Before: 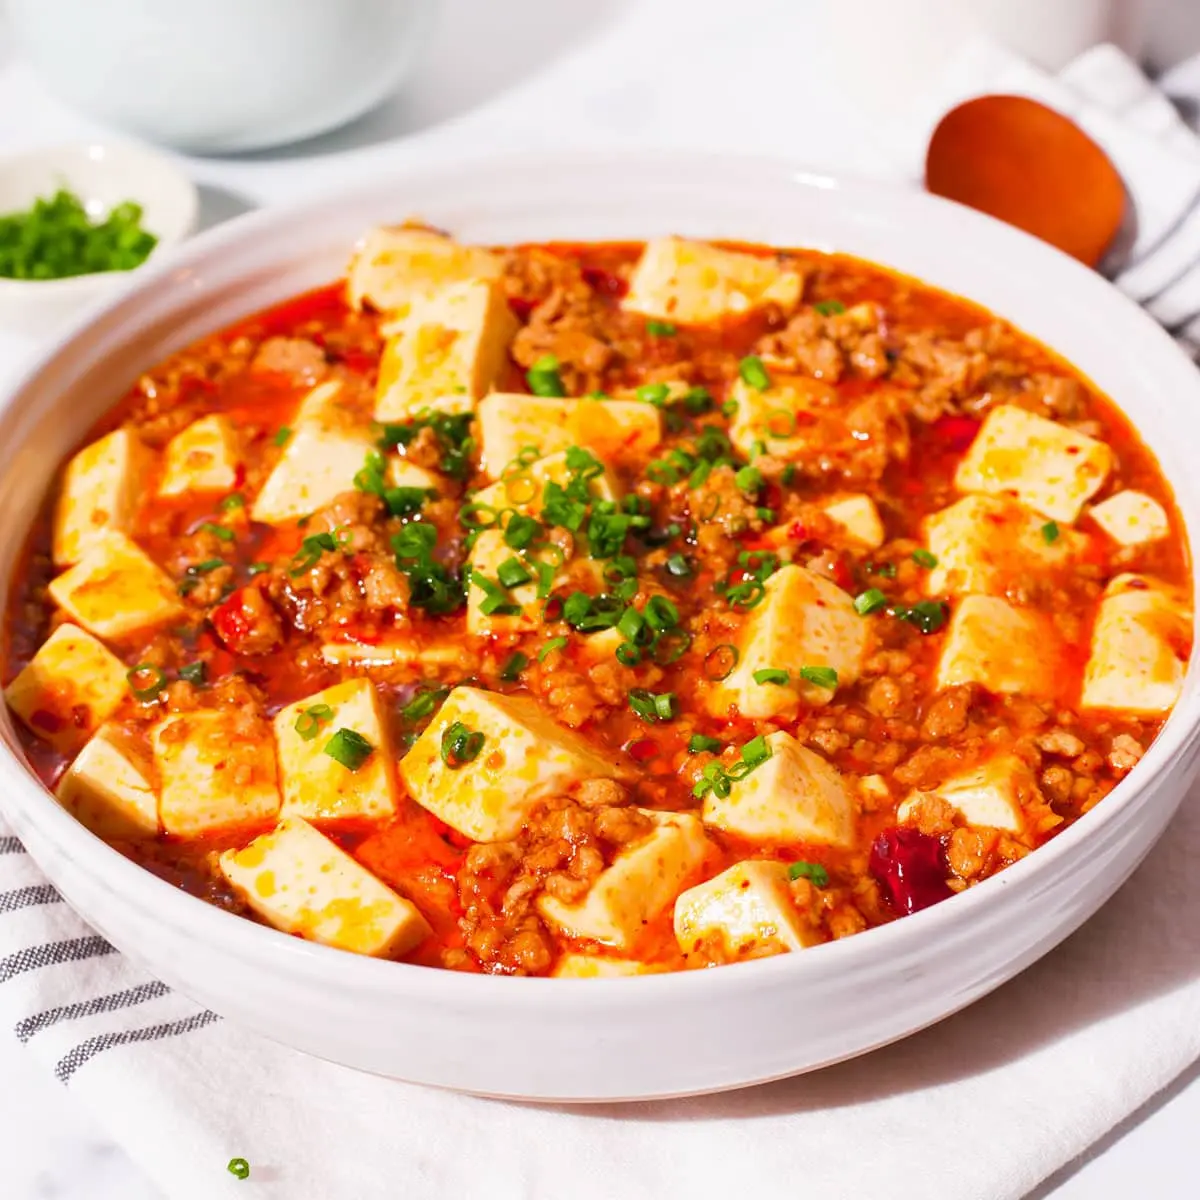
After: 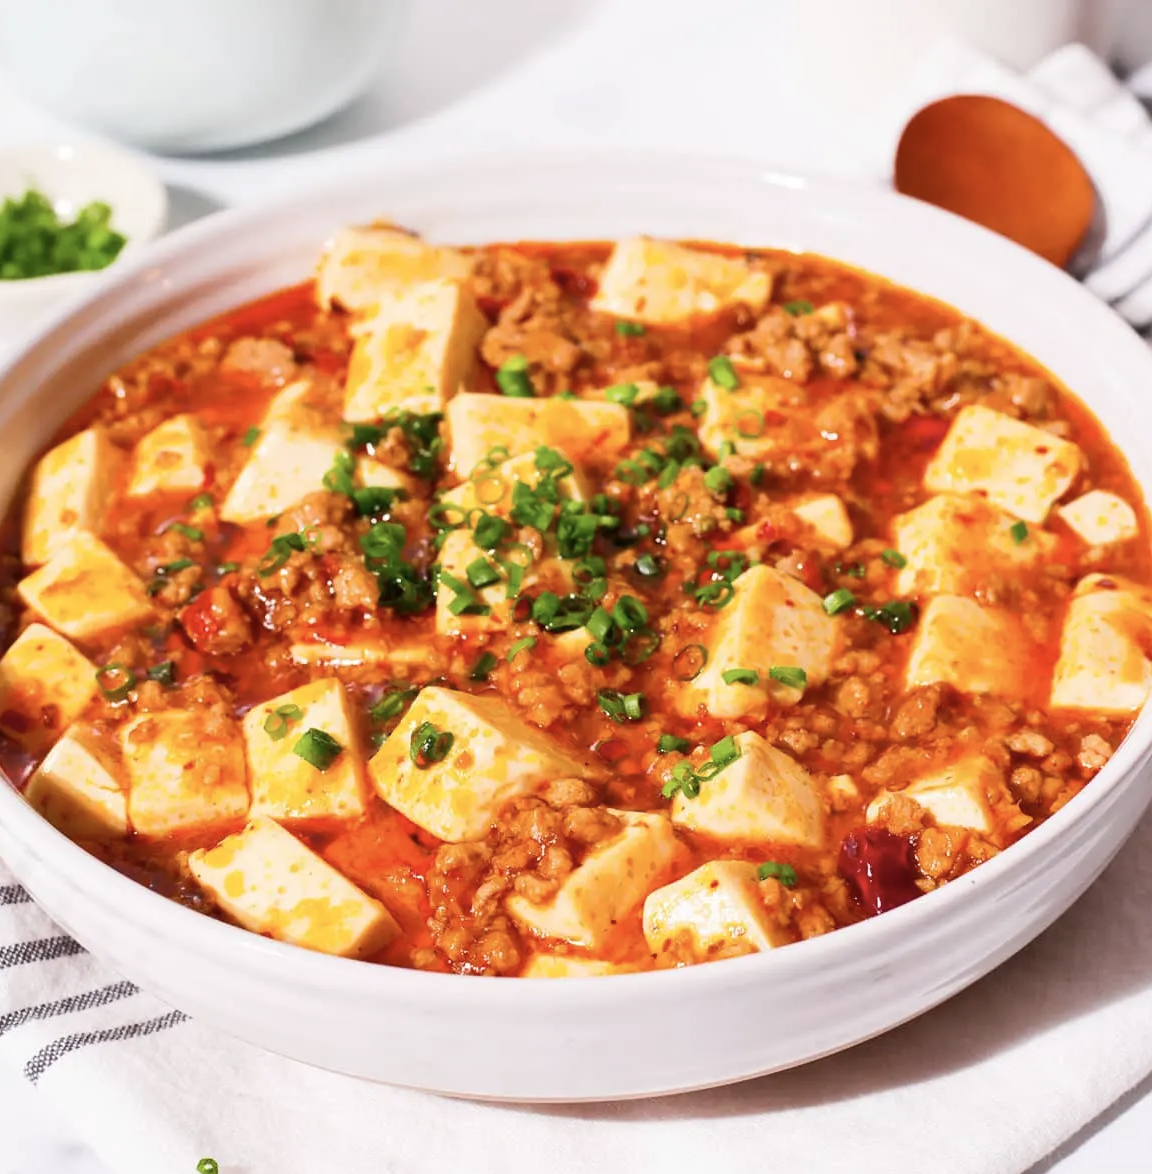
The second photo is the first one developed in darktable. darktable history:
crop and rotate: left 2.612%, right 1.317%, bottom 2.121%
contrast brightness saturation: contrast 0.108, saturation -0.179
